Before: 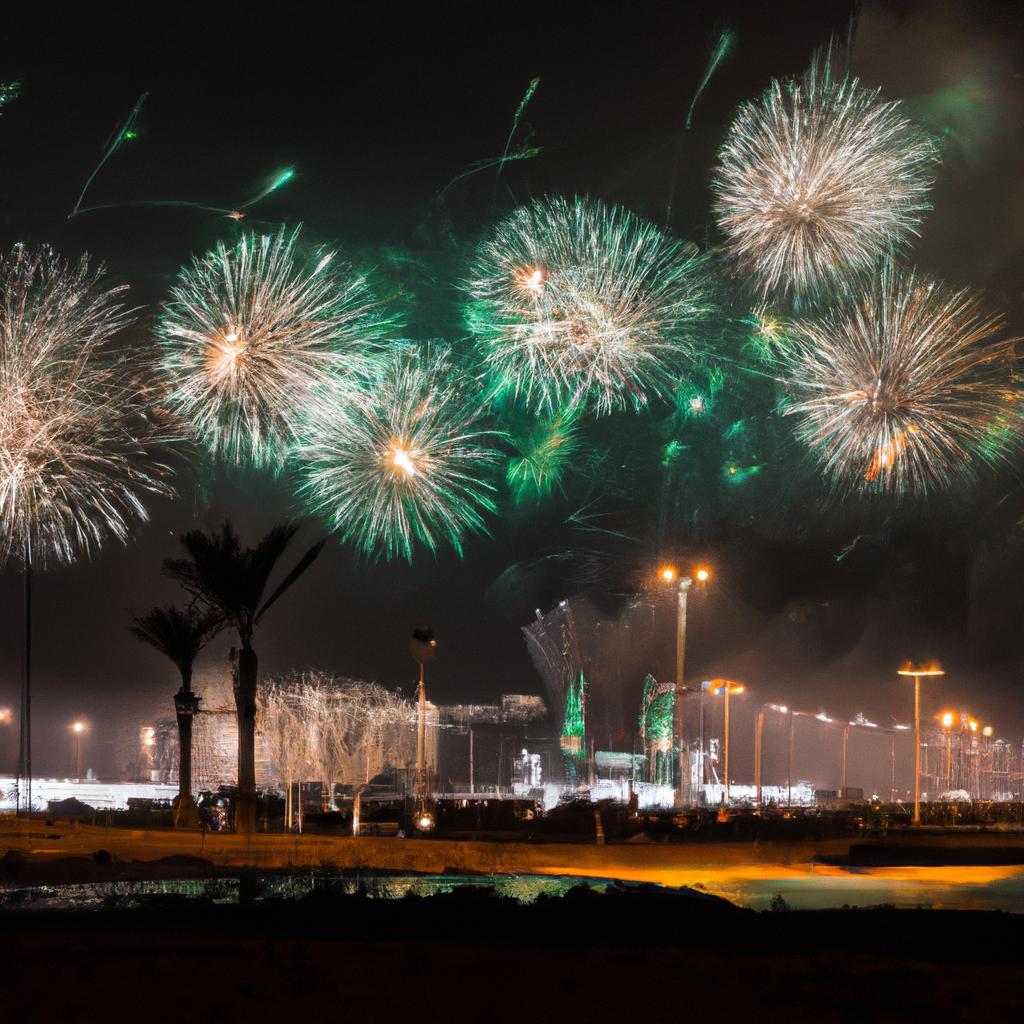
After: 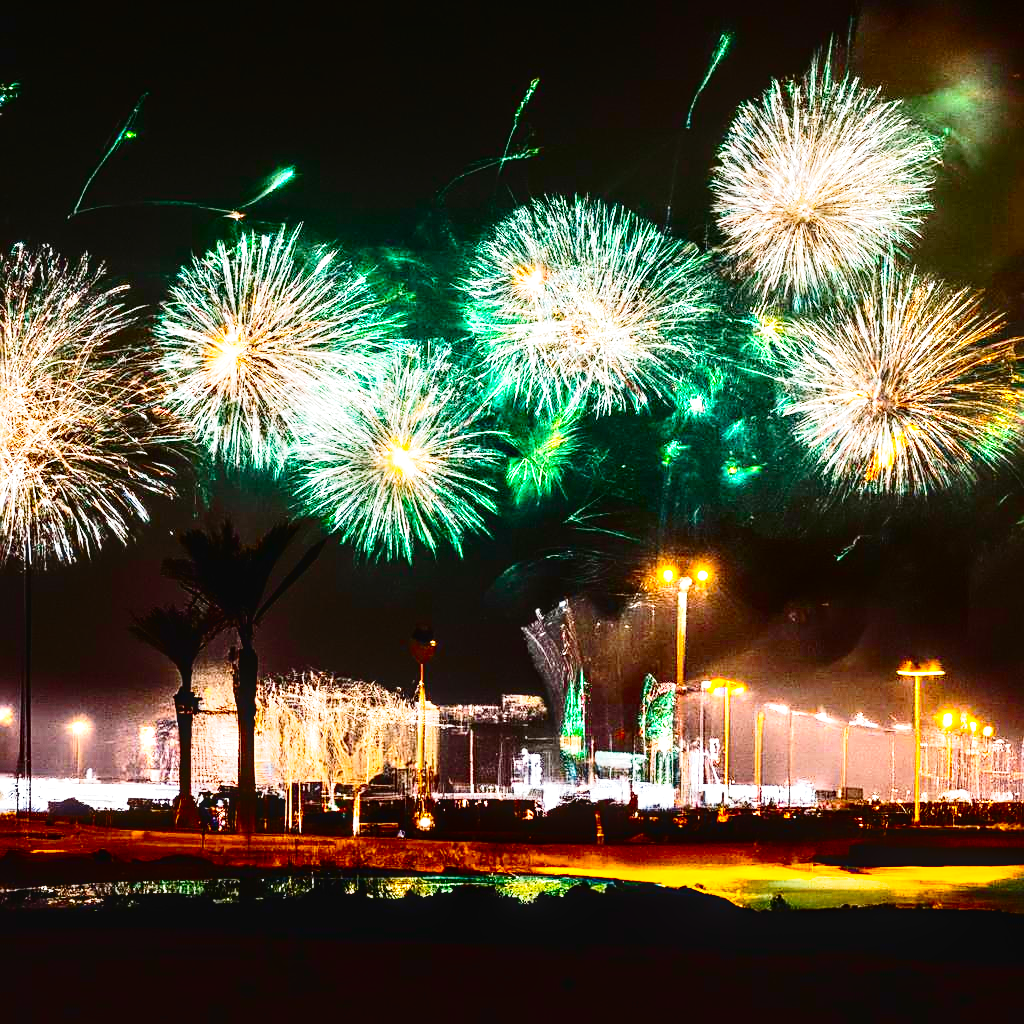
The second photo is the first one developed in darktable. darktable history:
color balance rgb: perceptual saturation grading › global saturation 19.477%, perceptual brilliance grading › global brilliance 29.898%, perceptual brilliance grading › highlights 11.817%, perceptual brilliance grading › mid-tones 23.971%, global vibrance 28.251%
local contrast: detail 130%
sharpen: on, module defaults
contrast brightness saturation: contrast 0.241, brightness -0.224, saturation 0.137
base curve: curves: ch0 [(0, 0) (0.028, 0.03) (0.121, 0.232) (0.46, 0.748) (0.859, 0.968) (1, 1)], preserve colors none
